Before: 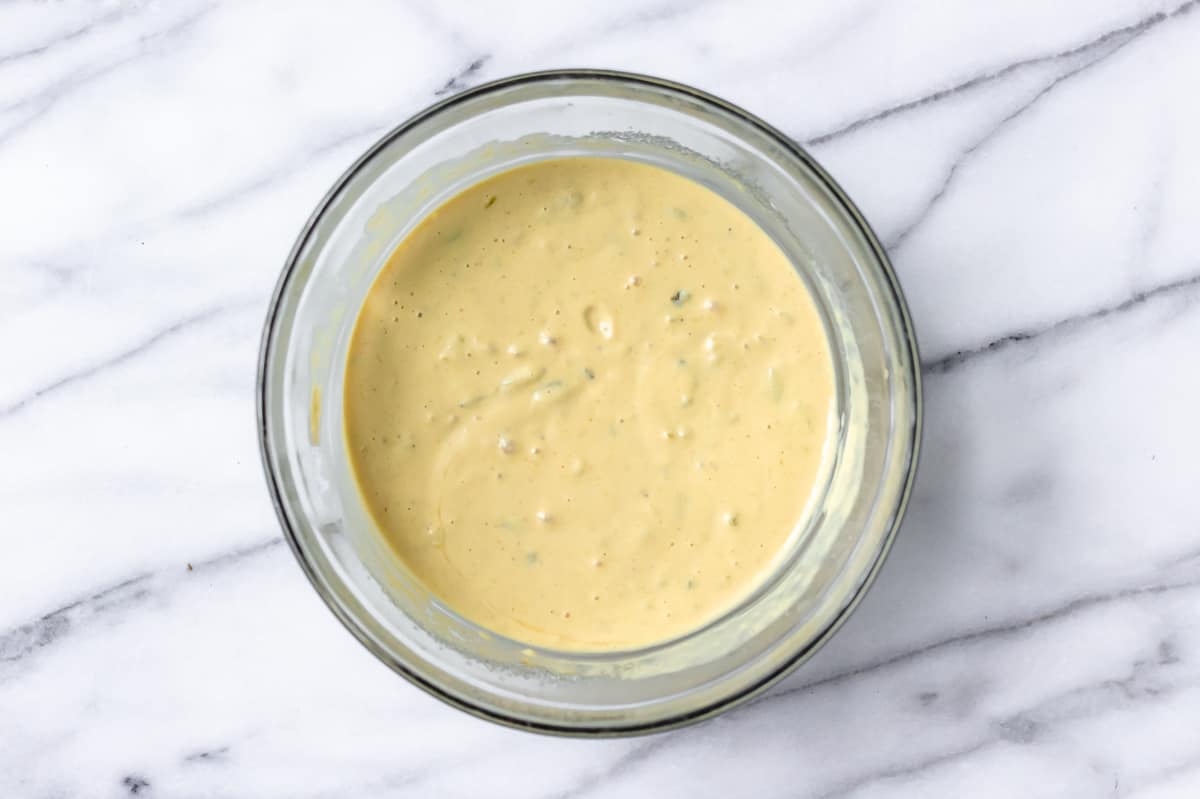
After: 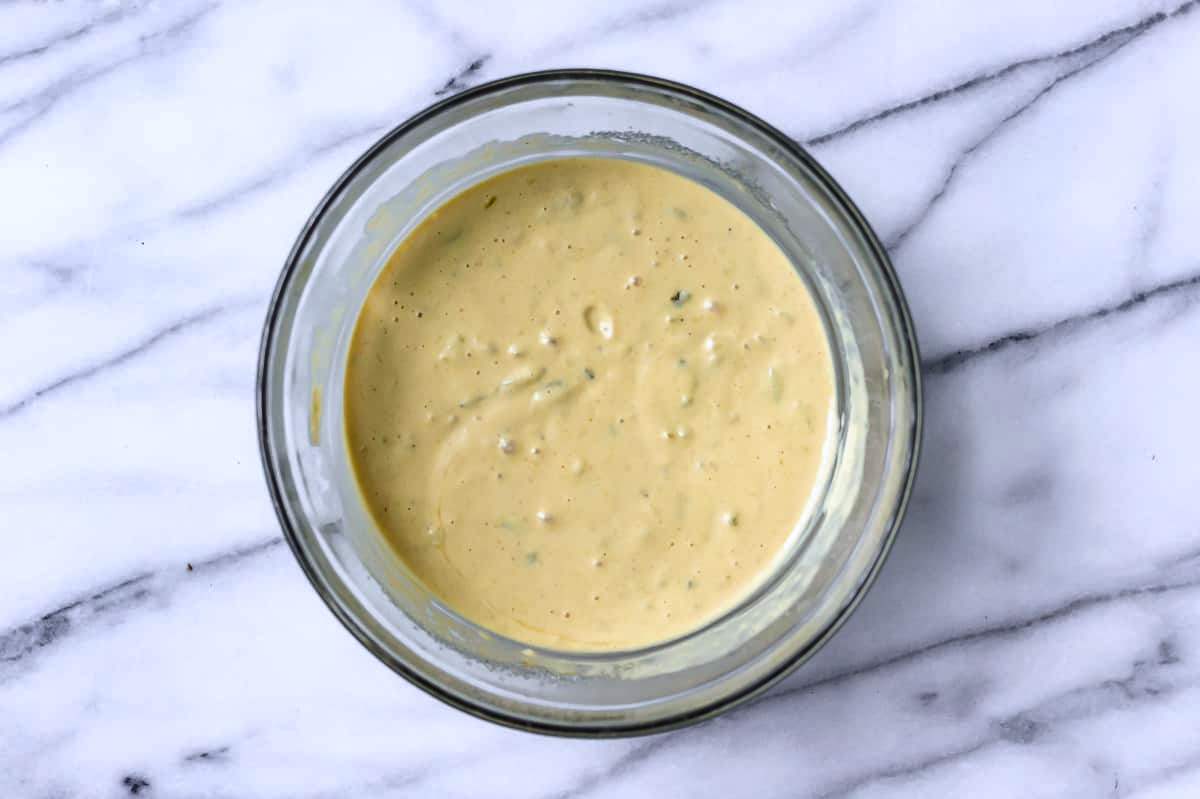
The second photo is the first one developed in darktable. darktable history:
shadows and highlights: low approximation 0.01, soften with gaussian
color calibration: illuminant as shot in camera, x 0.358, y 0.373, temperature 4628.91 K, gamut compression 0.995
